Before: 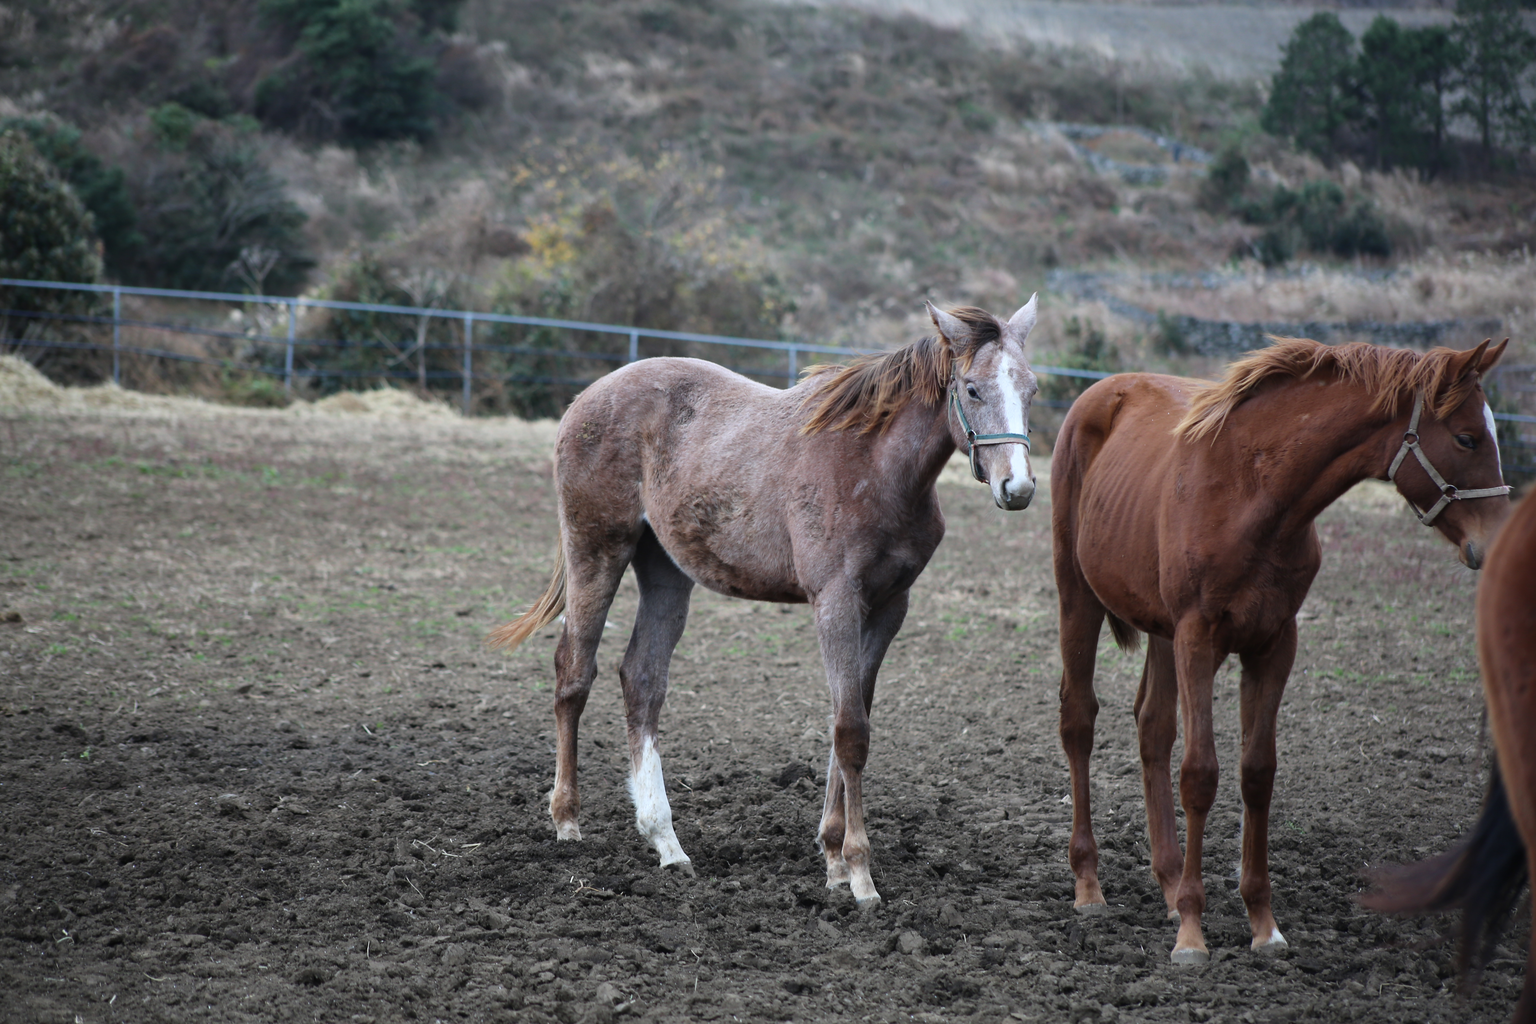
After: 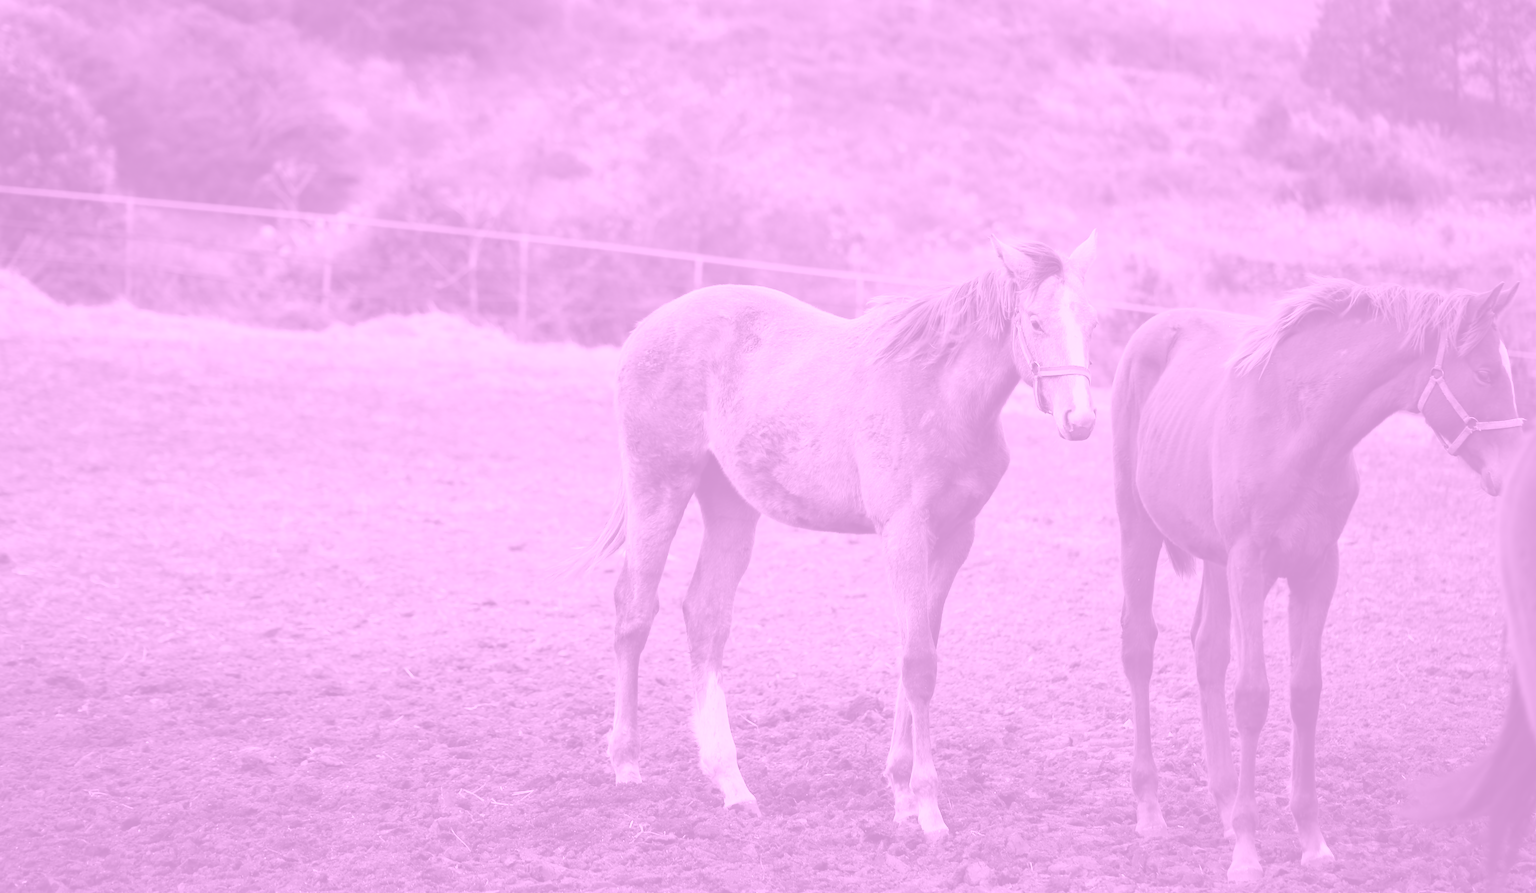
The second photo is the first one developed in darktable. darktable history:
rotate and perspective: rotation -0.013°, lens shift (vertical) -0.027, lens shift (horizontal) 0.178, crop left 0.016, crop right 0.989, crop top 0.082, crop bottom 0.918
colorize: hue 331.2°, saturation 75%, source mix 30.28%, lightness 70.52%, version 1
crop and rotate: top 2.479%, bottom 3.018%
